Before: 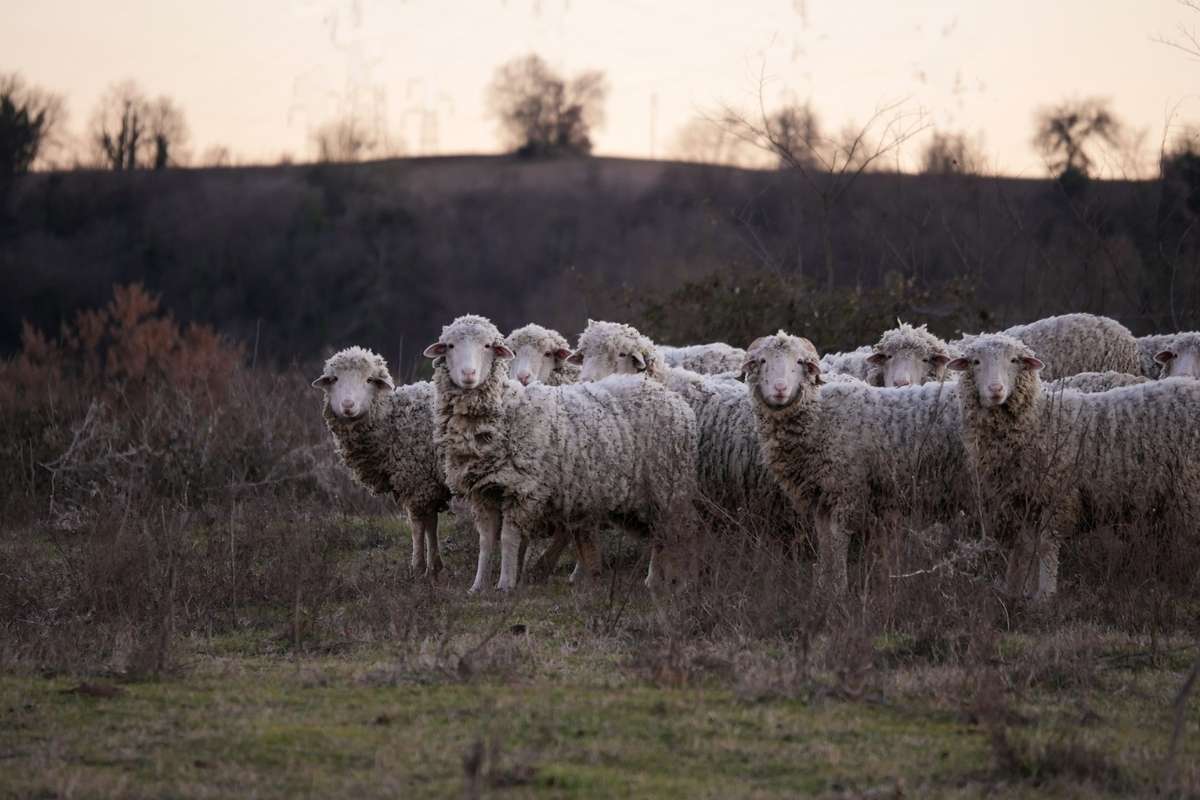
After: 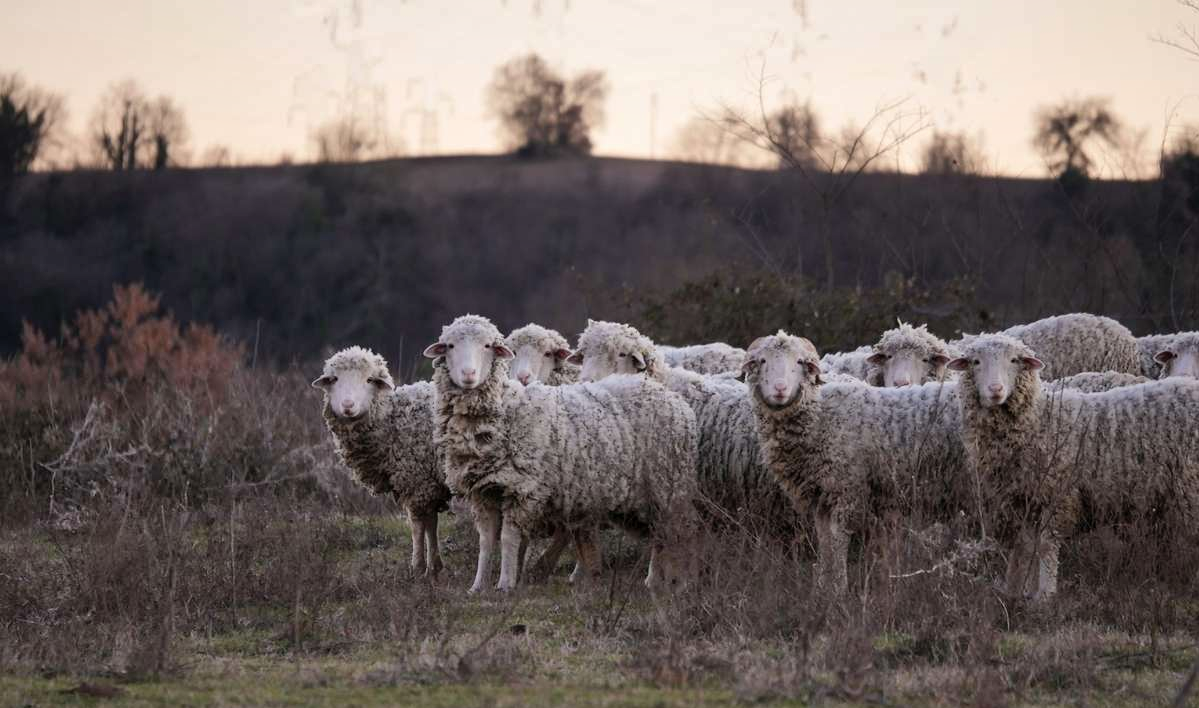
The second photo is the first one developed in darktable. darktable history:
crop and rotate: top 0%, bottom 11.49%
shadows and highlights: low approximation 0.01, soften with gaussian
